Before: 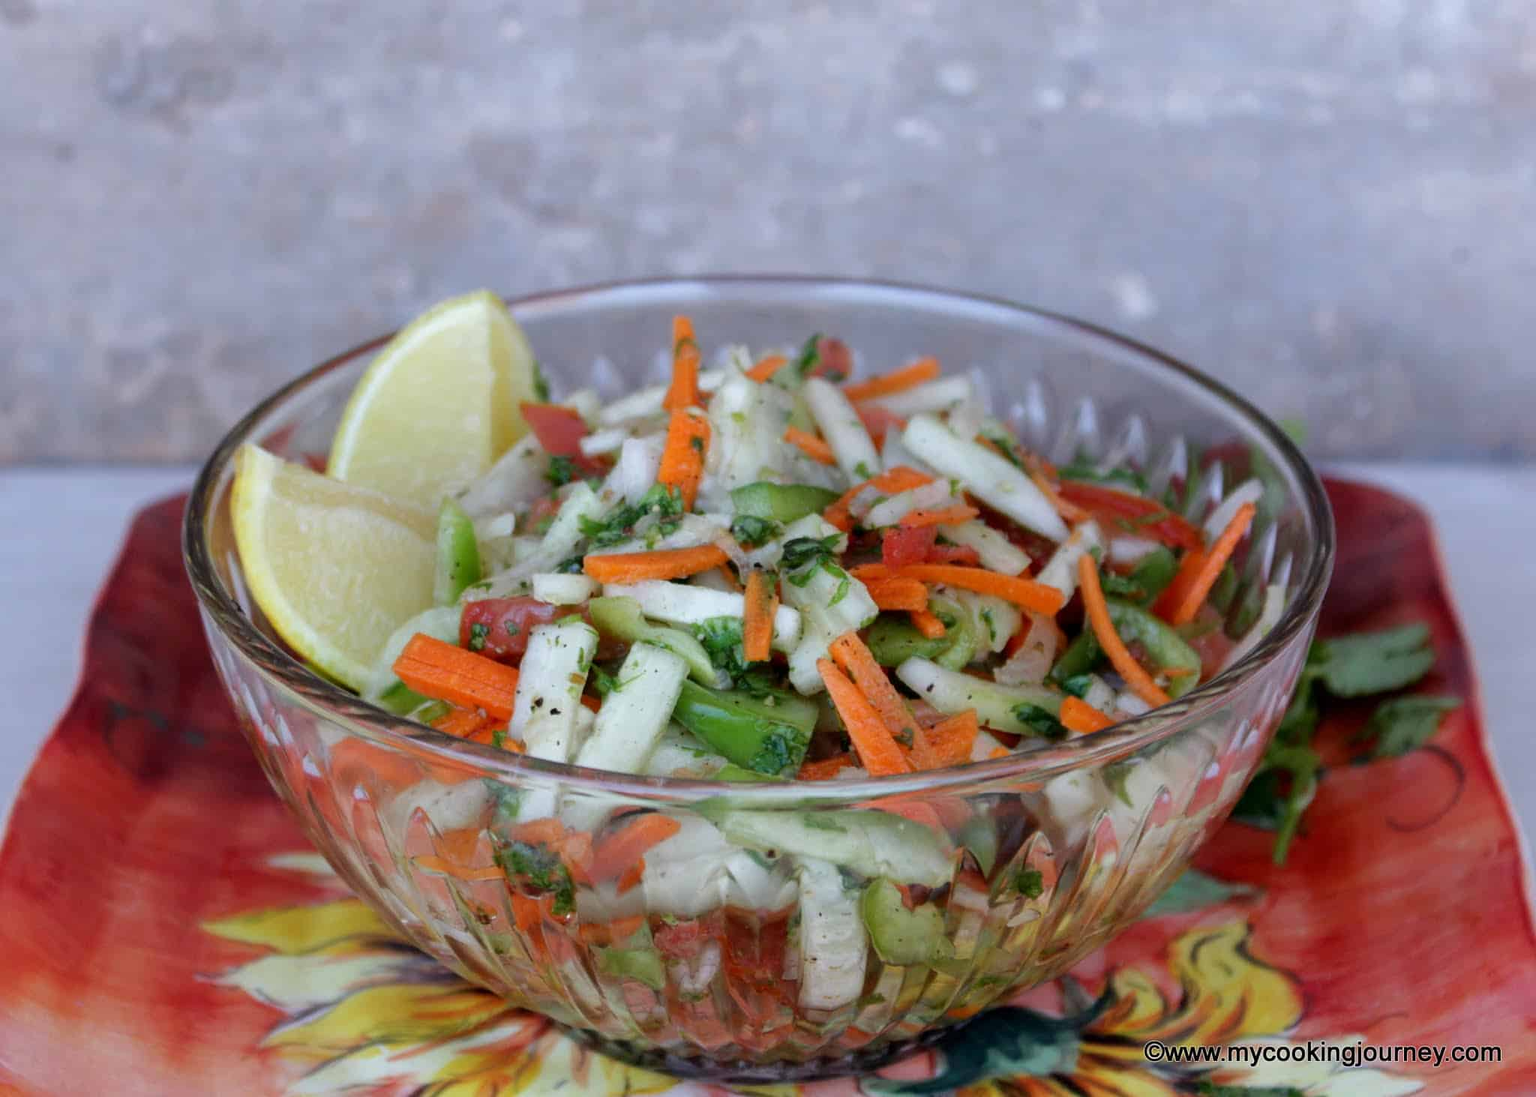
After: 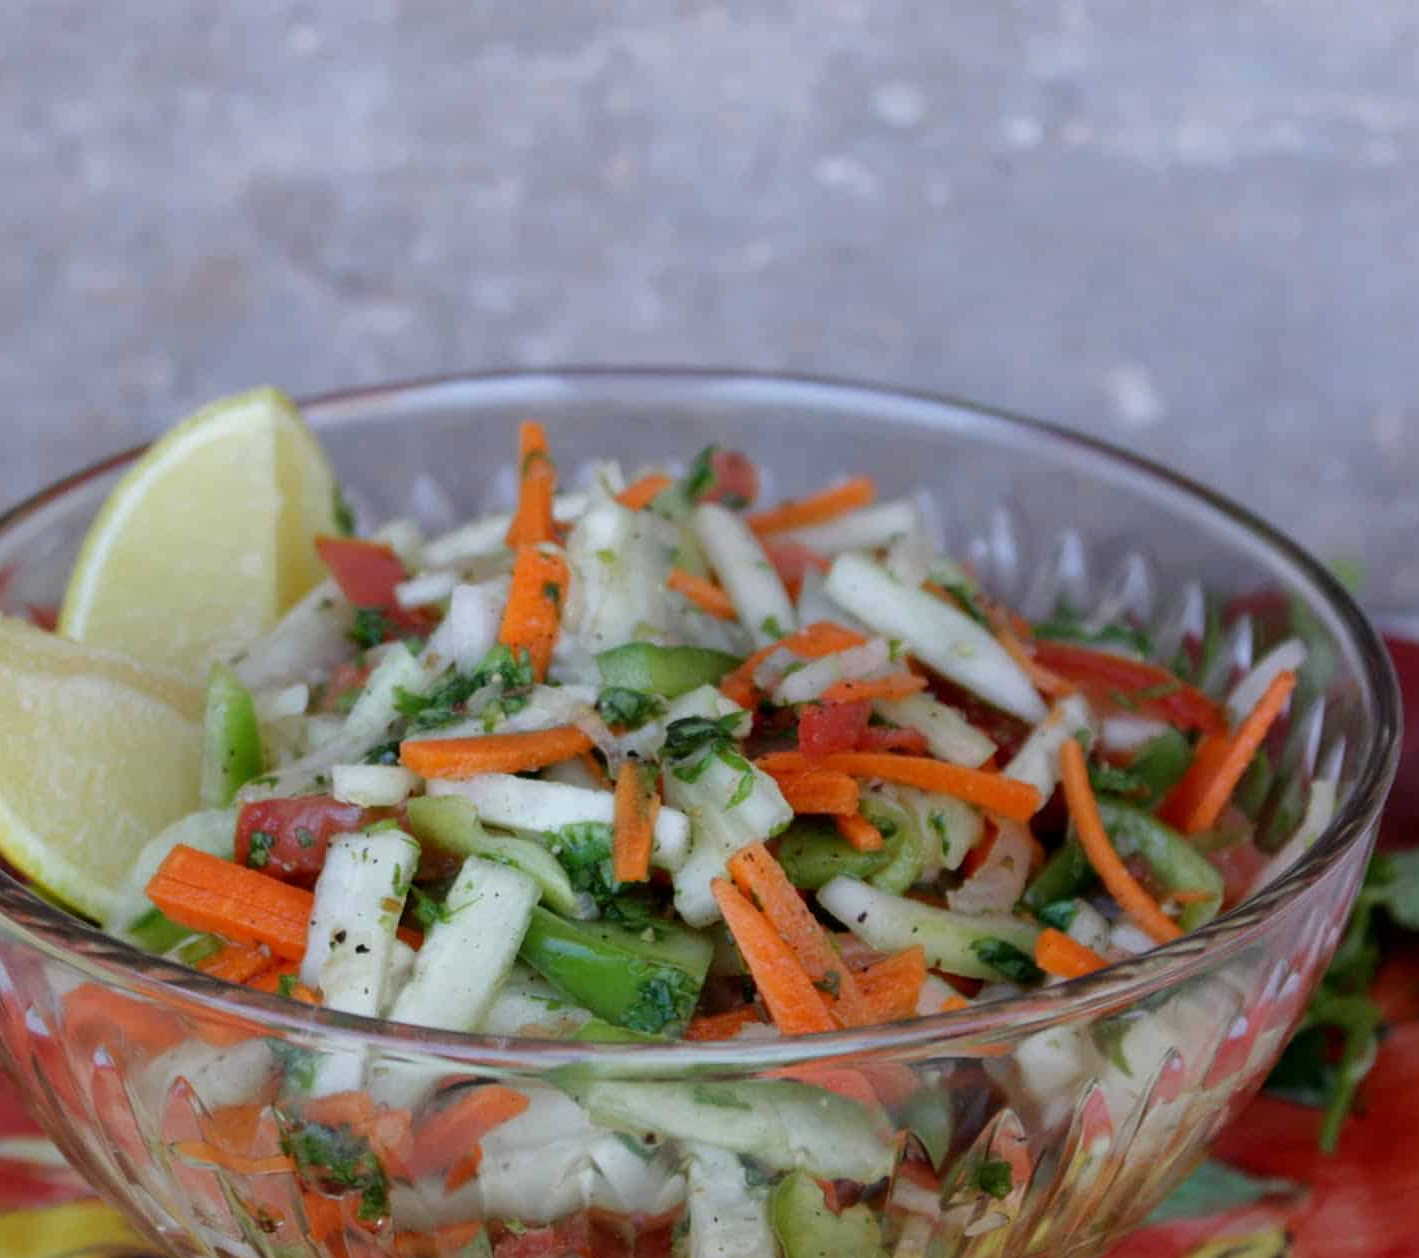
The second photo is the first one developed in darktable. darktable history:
crop: left 18.479%, right 12.2%, bottom 13.971%
exposure: exposure -0.151 EV, compensate highlight preservation false
